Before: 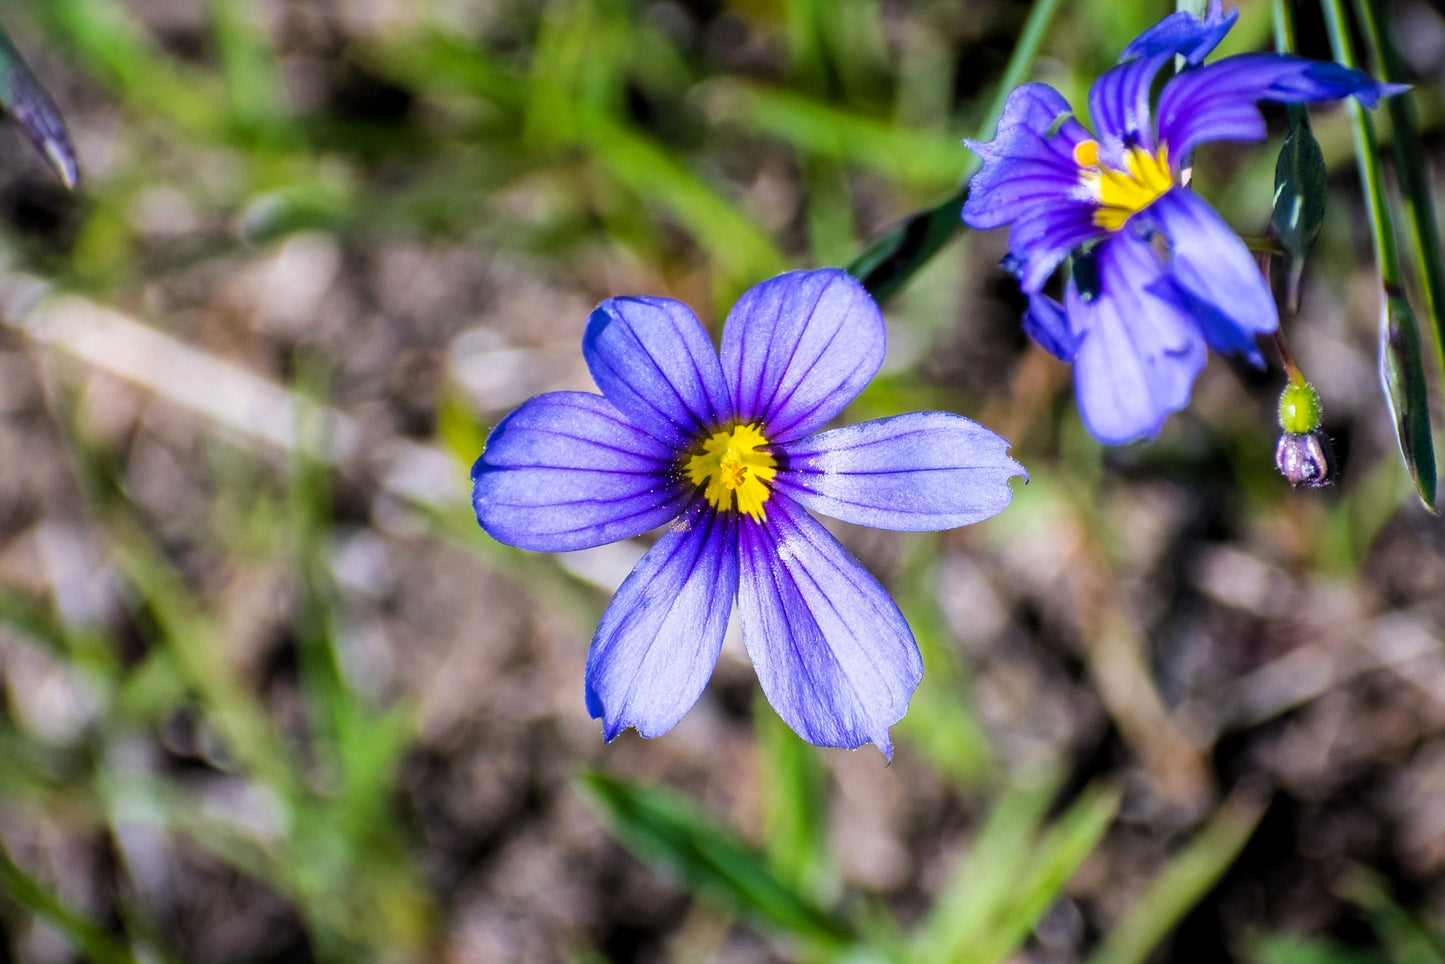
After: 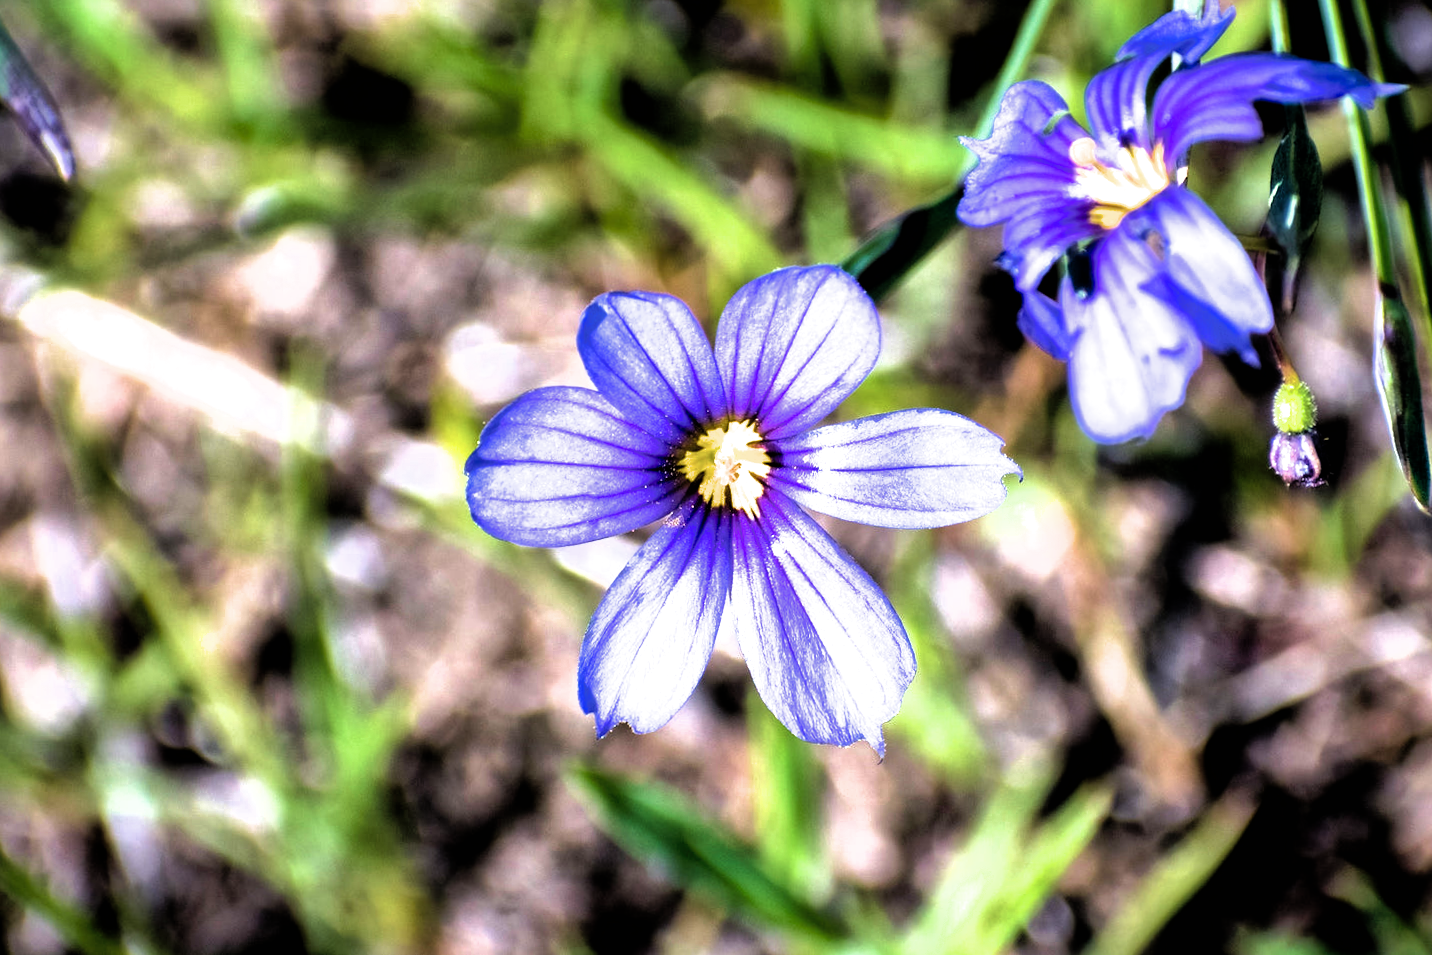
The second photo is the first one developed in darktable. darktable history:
shadows and highlights: on, module defaults
exposure: black level correction 0, exposure 0.499 EV, compensate highlight preservation false
filmic rgb: black relative exposure -8.31 EV, white relative exposure 2.25 EV, hardness 7.14, latitude 85.38%, contrast 1.689, highlights saturation mix -4.08%, shadows ↔ highlights balance -2.06%
crop and rotate: angle -0.344°
velvia: strength 26.79%
